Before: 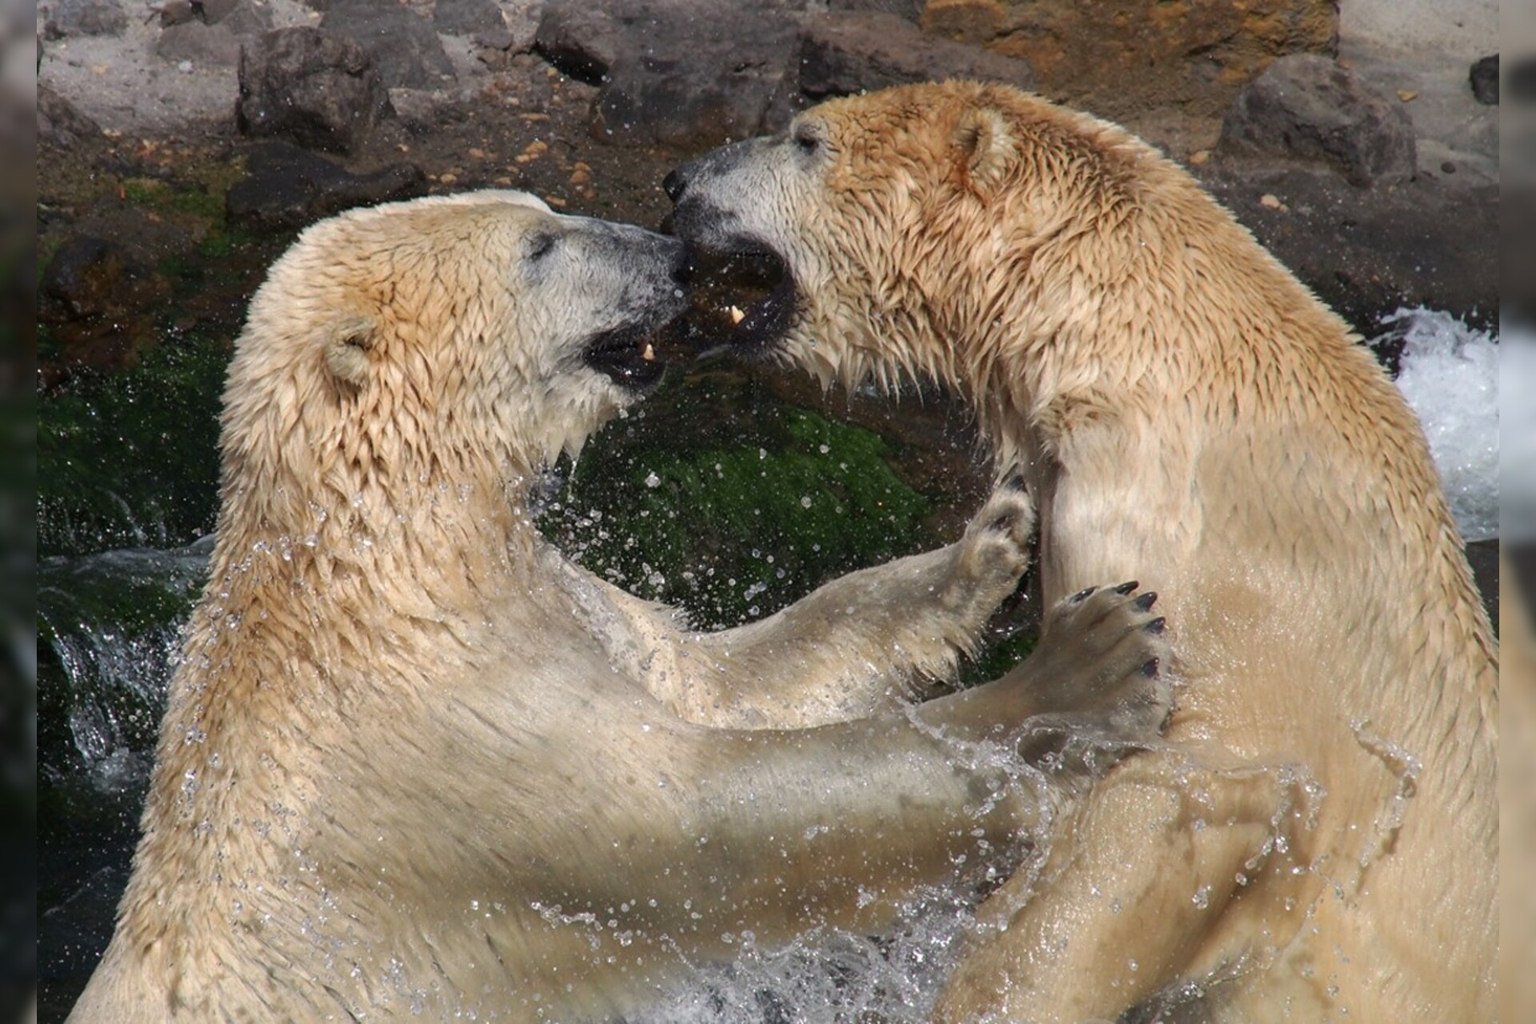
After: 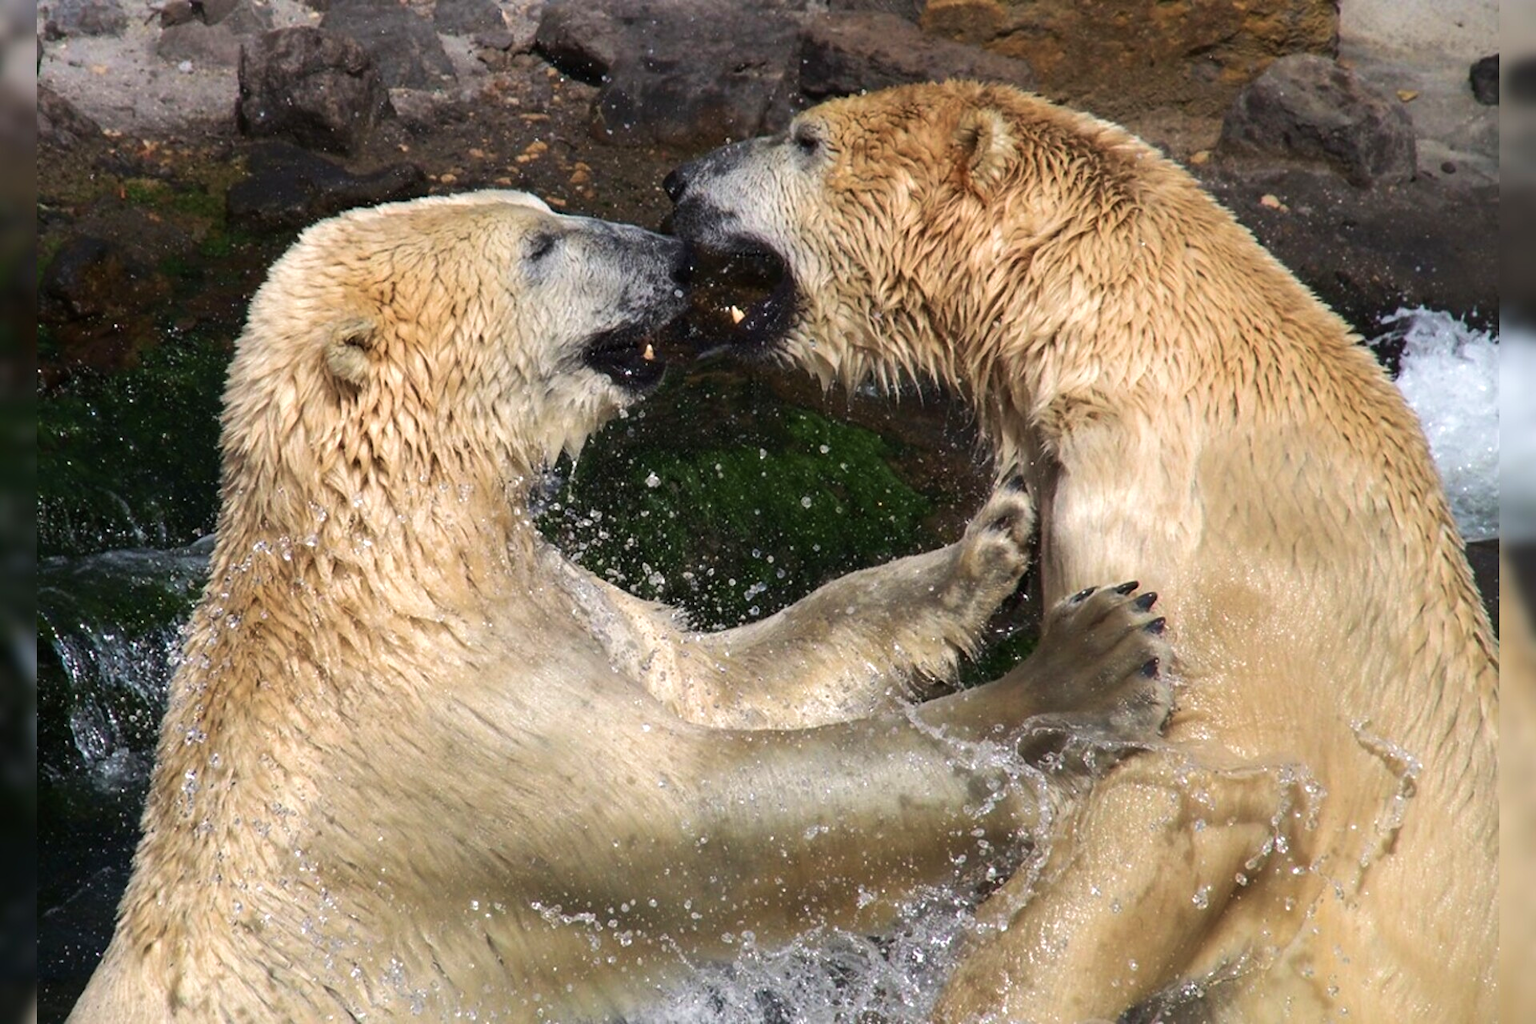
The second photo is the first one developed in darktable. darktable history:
velvia: on, module defaults
tone equalizer: -8 EV -0.417 EV, -7 EV -0.389 EV, -6 EV -0.333 EV, -5 EV -0.222 EV, -3 EV 0.222 EV, -2 EV 0.333 EV, -1 EV 0.389 EV, +0 EV 0.417 EV, edges refinement/feathering 500, mask exposure compensation -1.57 EV, preserve details no
